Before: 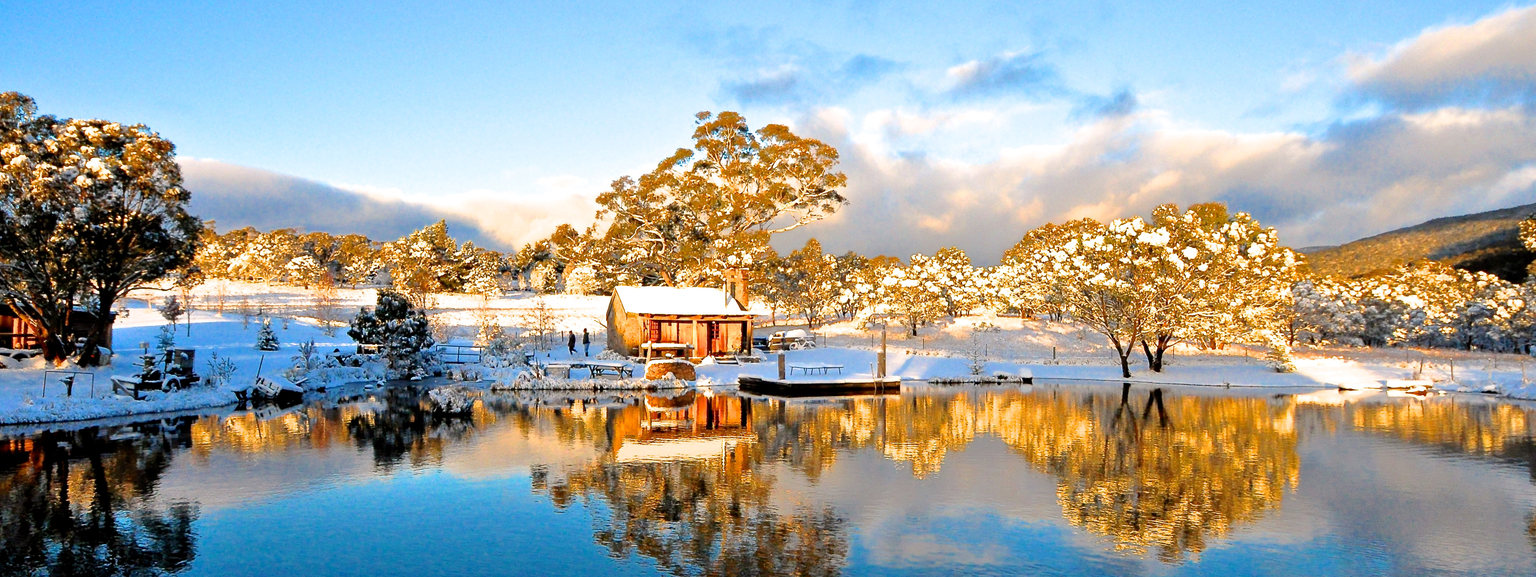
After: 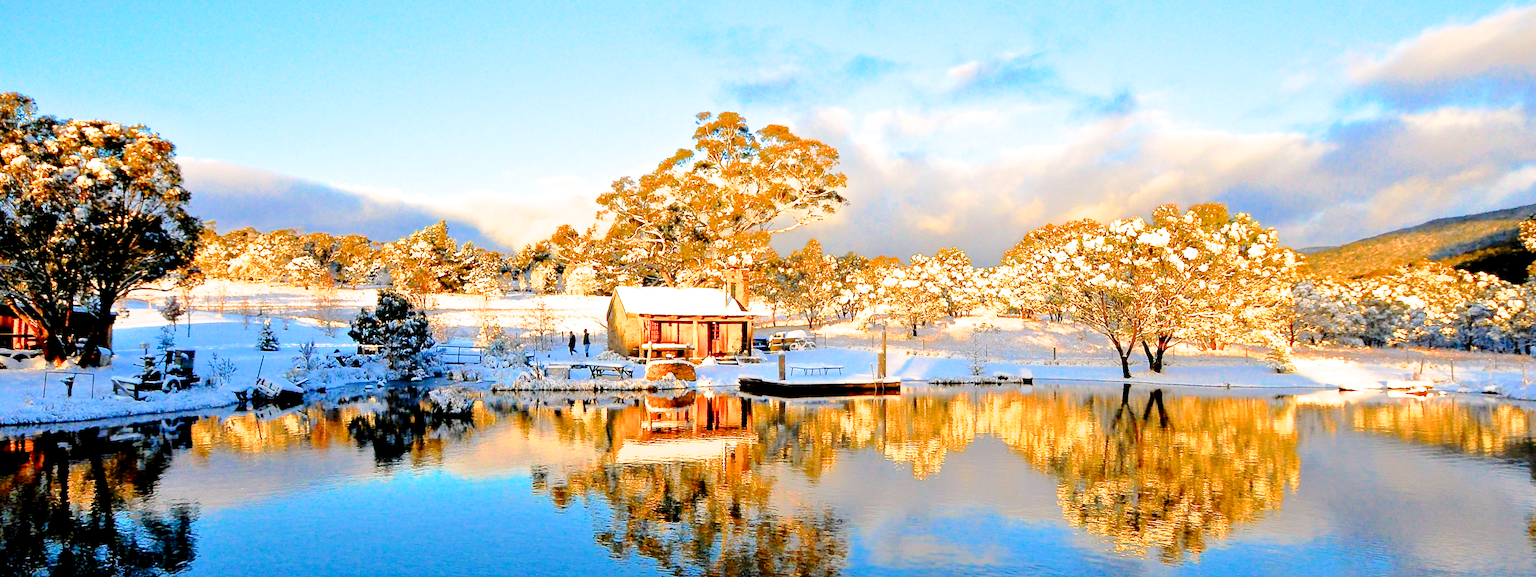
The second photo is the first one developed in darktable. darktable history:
tone curve: curves: ch0 [(0, 0) (0.003, 0.004) (0.011, 0.015) (0.025, 0.033) (0.044, 0.058) (0.069, 0.091) (0.1, 0.131) (0.136, 0.178) (0.177, 0.232) (0.224, 0.294) (0.277, 0.362) (0.335, 0.434) (0.399, 0.512) (0.468, 0.582) (0.543, 0.646) (0.623, 0.713) (0.709, 0.783) (0.801, 0.876) (0.898, 0.938) (1, 1)], preserve colors none
color look up table: target L [65.64, 47.12, 33.68, 100, 80.65, 75.32, 66.85, 58.37, 56.53, 42.89, 41.3, 27.21, 70.94, 58.8, 50.04, 50.72, 35.27, 25.1, 23.71, 6.125, 63.73, 48.54, 42.16, 26.97, 0 ×25], target a [-30.43, -51.52, -16.52, -0.001, 0.223, 7.253, 26.92, 26.9, 50.37, -0.429, 65.92, 19.58, -0.142, -0.288, 15.41, 65.25, 18.73, 36.78, 33.49, -0.037, -41.12, -23.02, -0.212, -1.065, 0 ×25], target b [69.56, 43.7, 33.73, 0.013, 1.064, 84.37, 76.83, 23.14, 67.81, 0.136, 40.05, 25.82, -1.186, -1.475, -37.14, -25.05, -68.36, -29.21, -81.97, -0.204, -3.574, -39.86, -37.37, -0.69, 0 ×25], num patches 24
